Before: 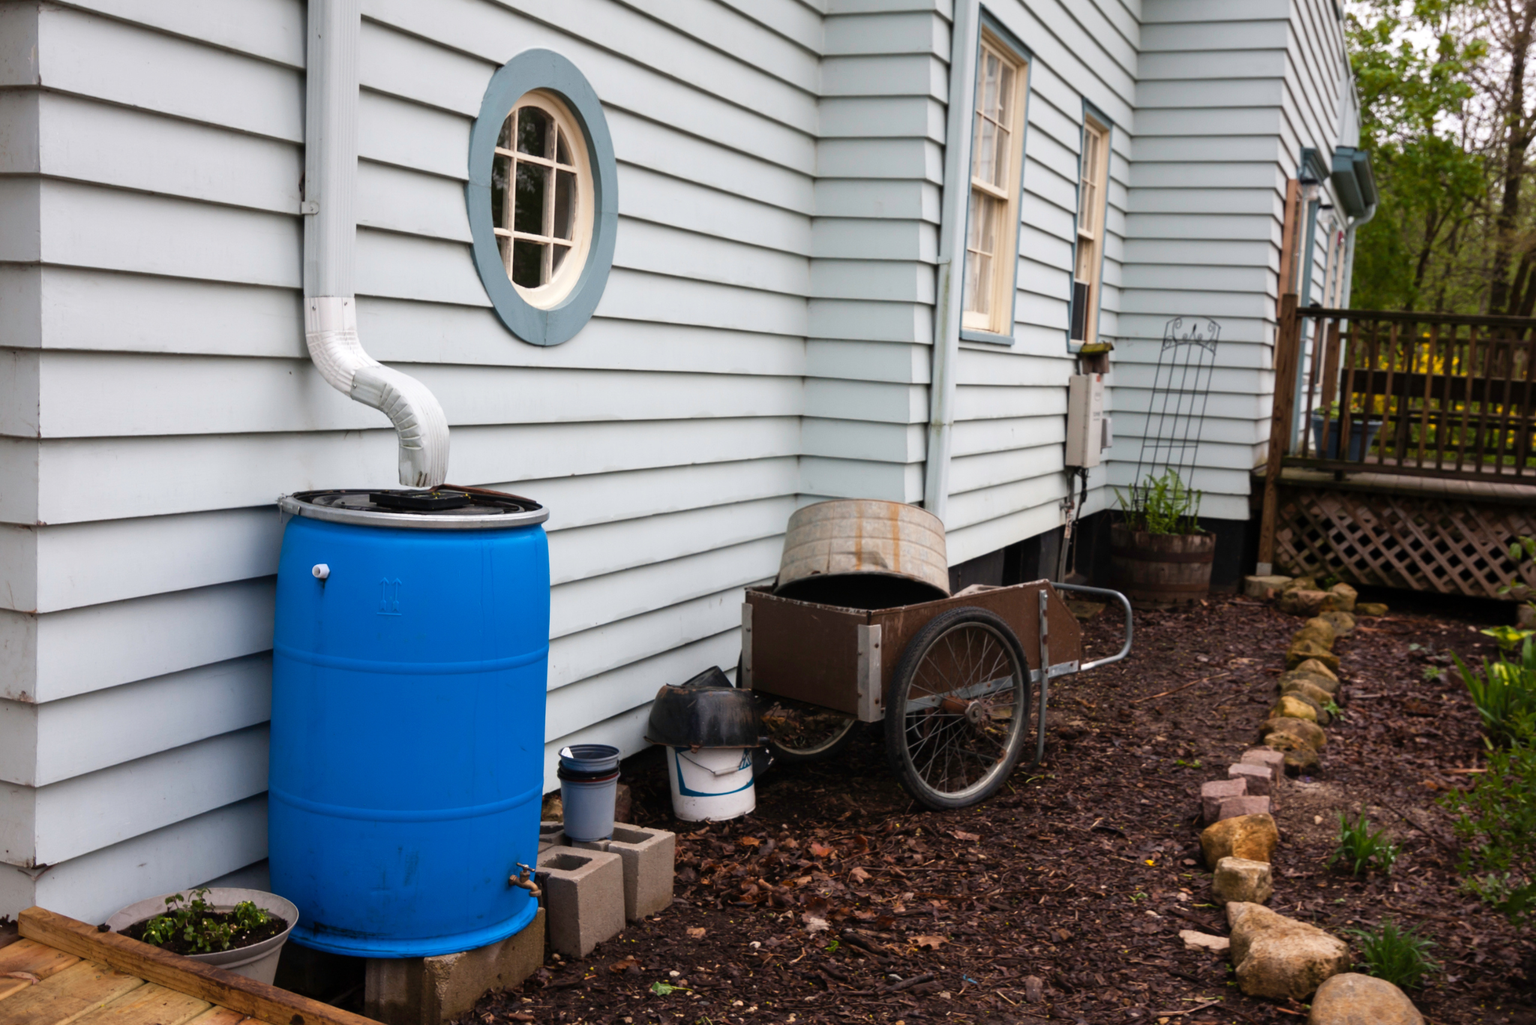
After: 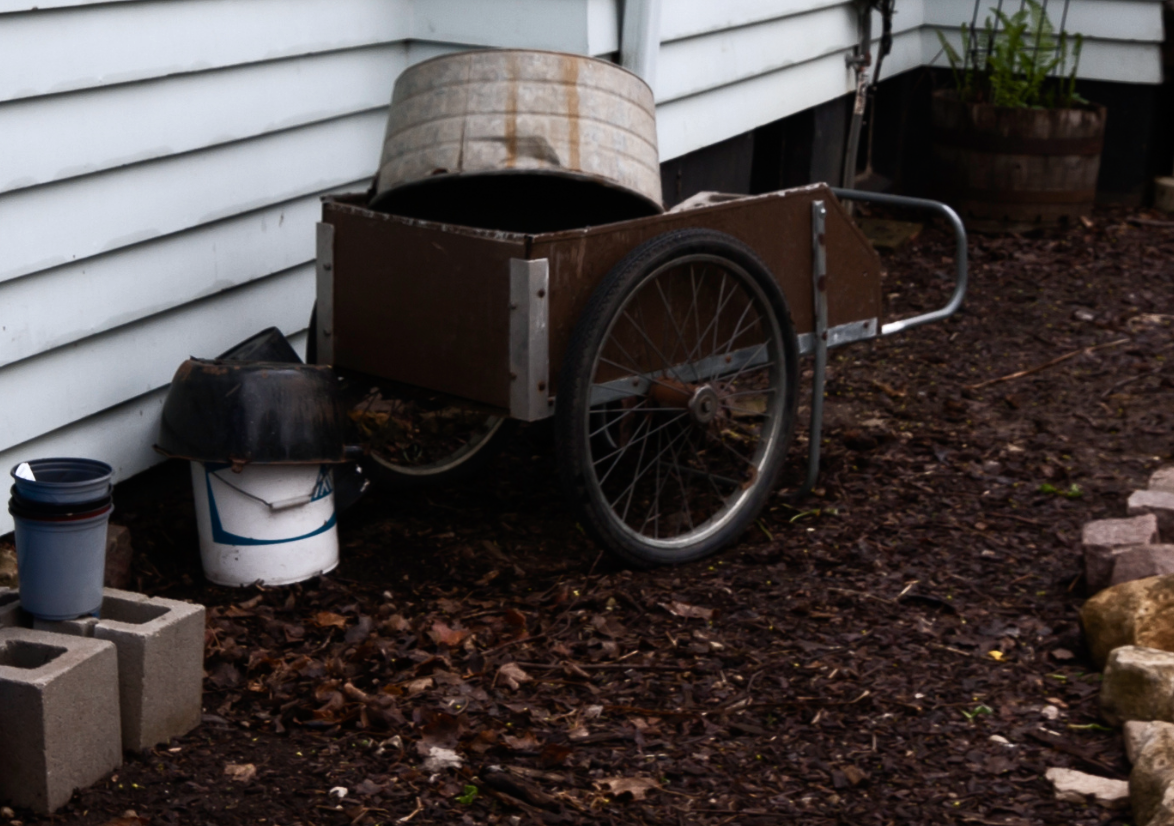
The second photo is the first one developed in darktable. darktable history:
exposure: compensate highlight preservation false
white balance: red 0.976, blue 1.04
color balance rgb: perceptual saturation grading › highlights -31.88%, perceptual saturation grading › mid-tones 5.8%, perceptual saturation grading › shadows 18.12%, perceptual brilliance grading › highlights 3.62%, perceptual brilliance grading › mid-tones -18.12%, perceptual brilliance grading › shadows -41.3%
crop: left 35.976%, top 45.819%, right 18.162%, bottom 5.807%
